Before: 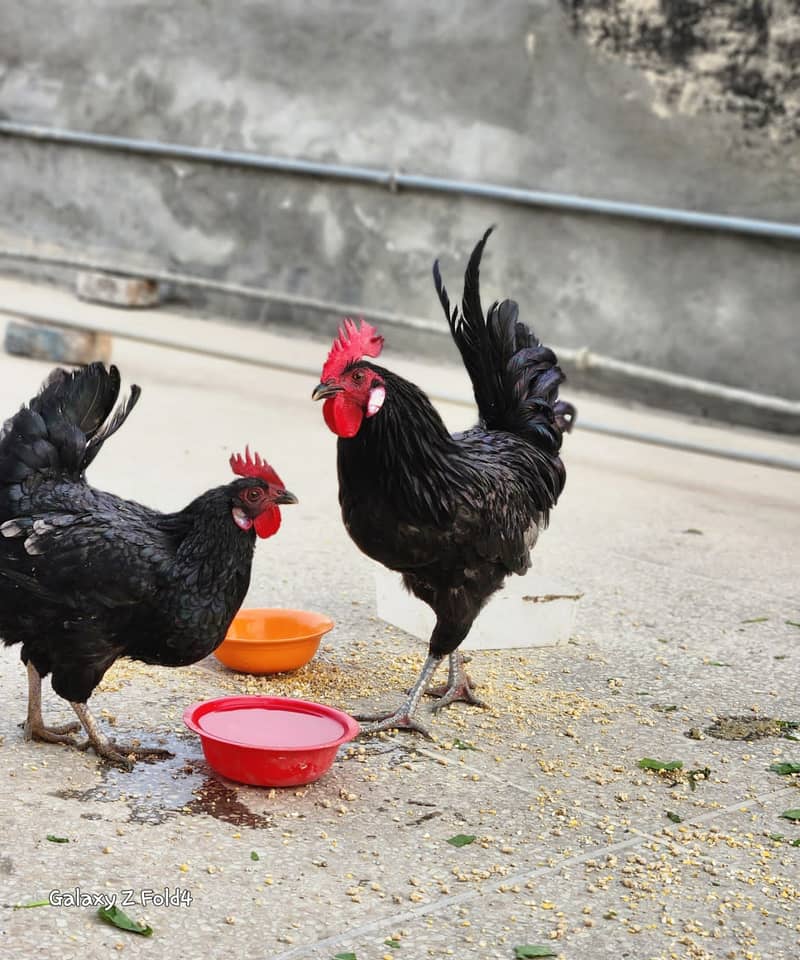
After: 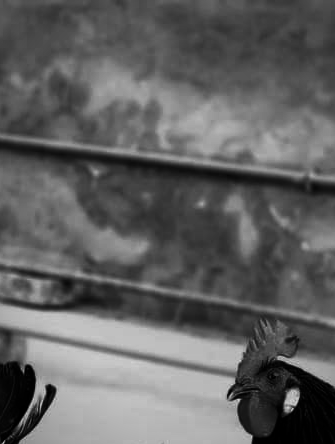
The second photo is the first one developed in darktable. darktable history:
crop and rotate: left 10.817%, top 0.062%, right 47.194%, bottom 53.626%
monochrome: on, module defaults
contrast brightness saturation: contrast -0.03, brightness -0.59, saturation -1
color contrast: green-magenta contrast 0.84, blue-yellow contrast 0.86
vignetting: automatic ratio true
